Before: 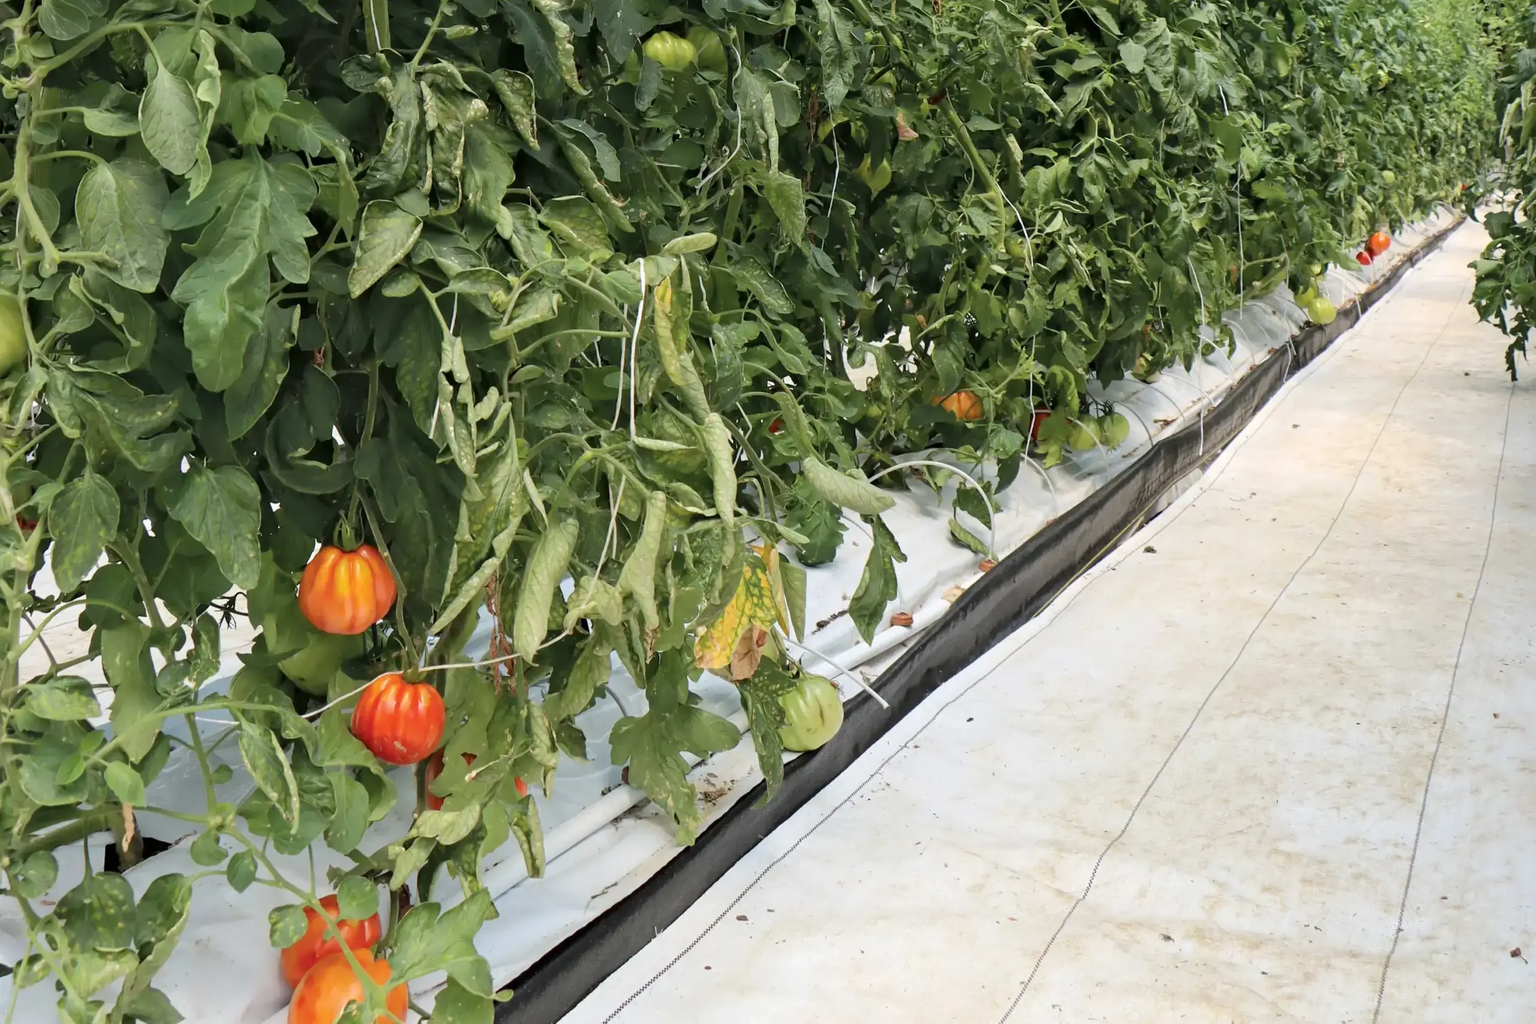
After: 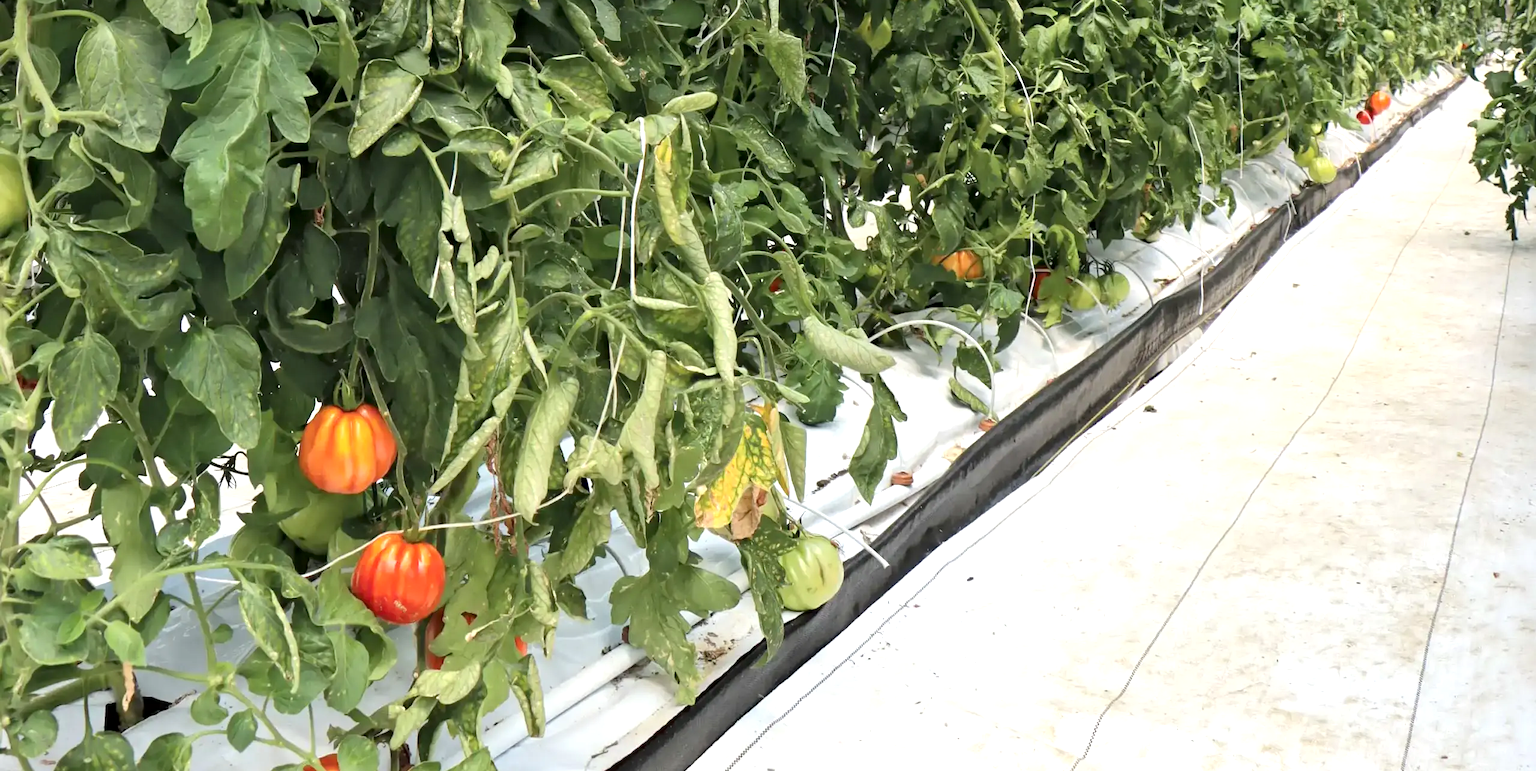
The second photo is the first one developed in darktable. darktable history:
exposure: black level correction 0.001, exposure 0.498 EV, compensate exposure bias true, compensate highlight preservation false
crop: top 13.808%, bottom 10.811%
local contrast: mode bilateral grid, contrast 19, coarseness 49, detail 119%, midtone range 0.2
